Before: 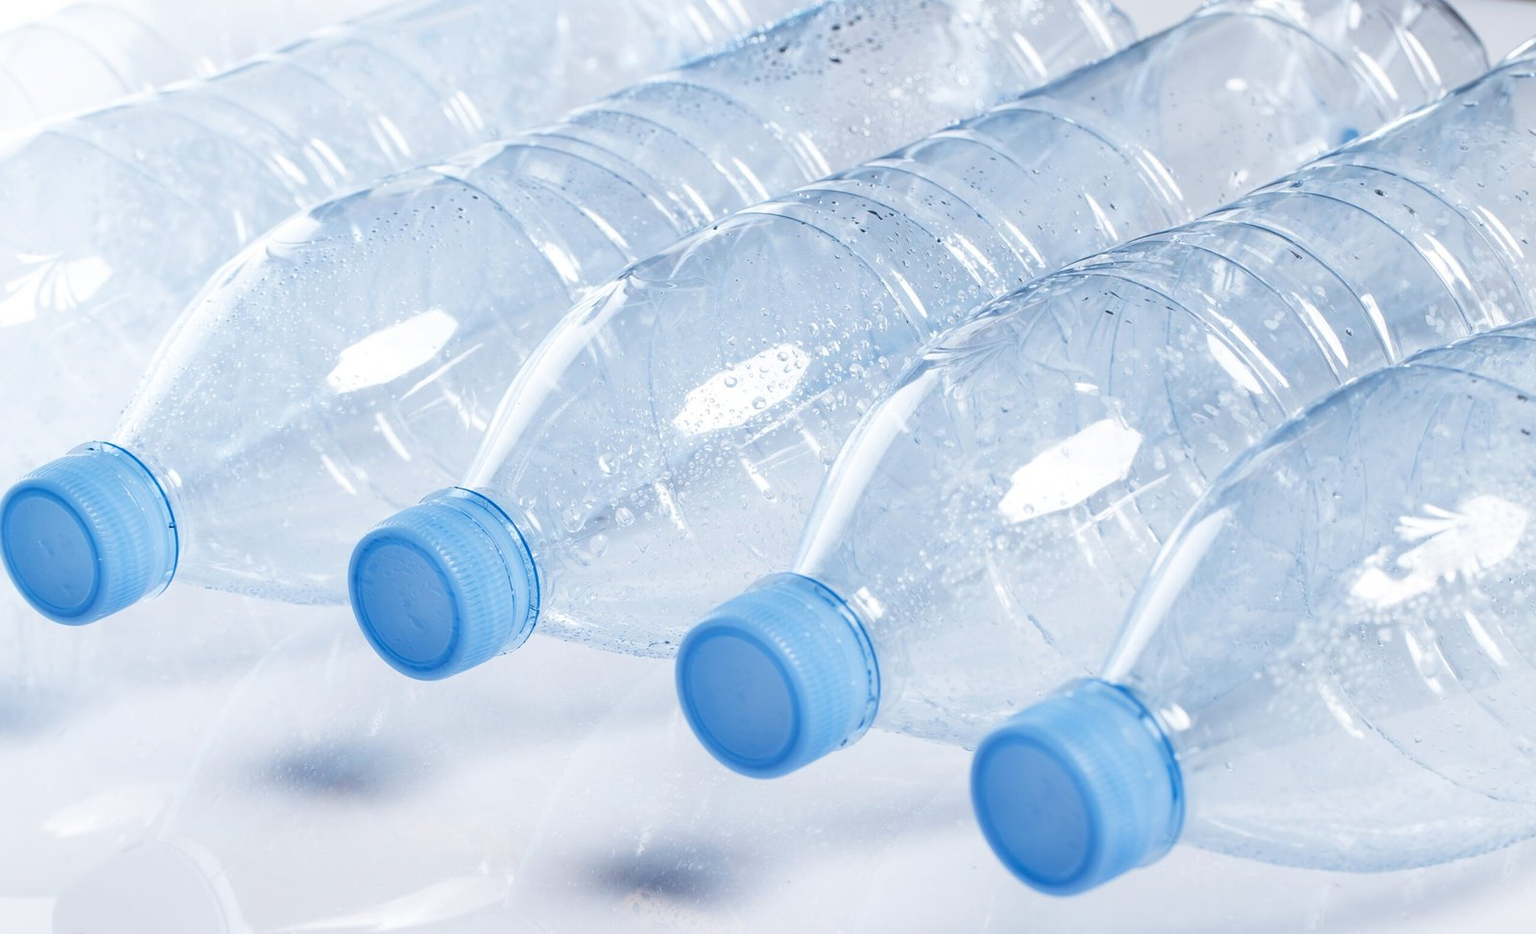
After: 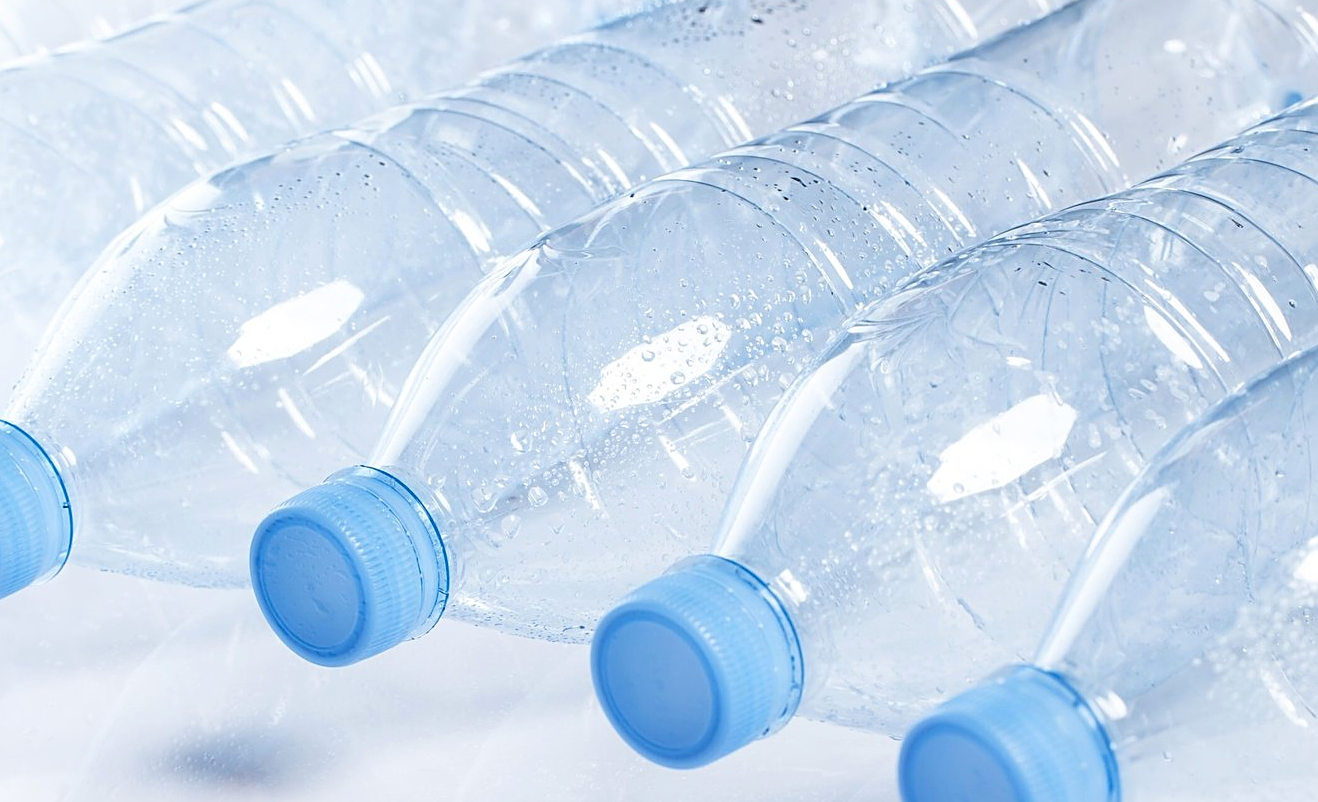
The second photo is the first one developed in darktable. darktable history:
sharpen: on, module defaults
contrast brightness saturation: contrast 0.053, brightness 0.06, saturation 0.014
crop and rotate: left 7.109%, top 4.415%, right 10.509%, bottom 13.135%
